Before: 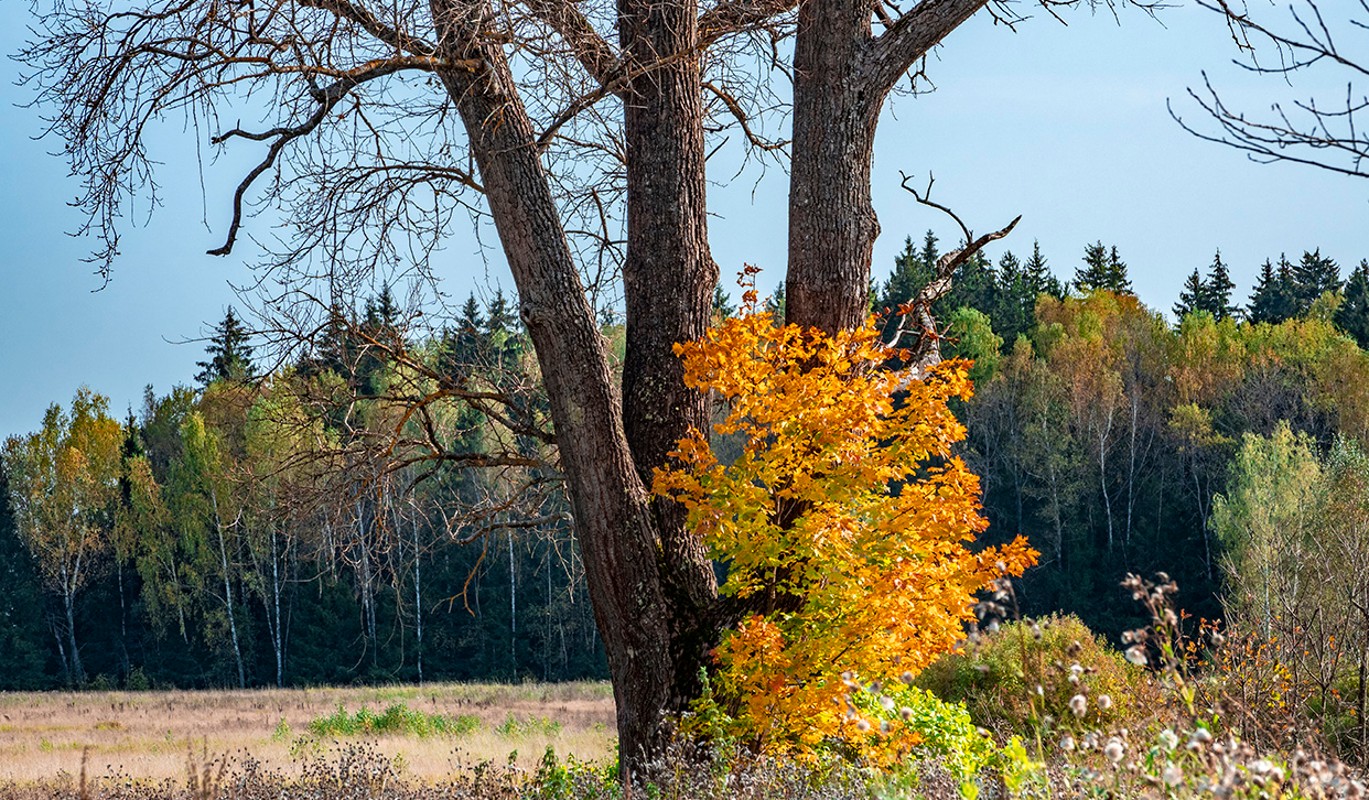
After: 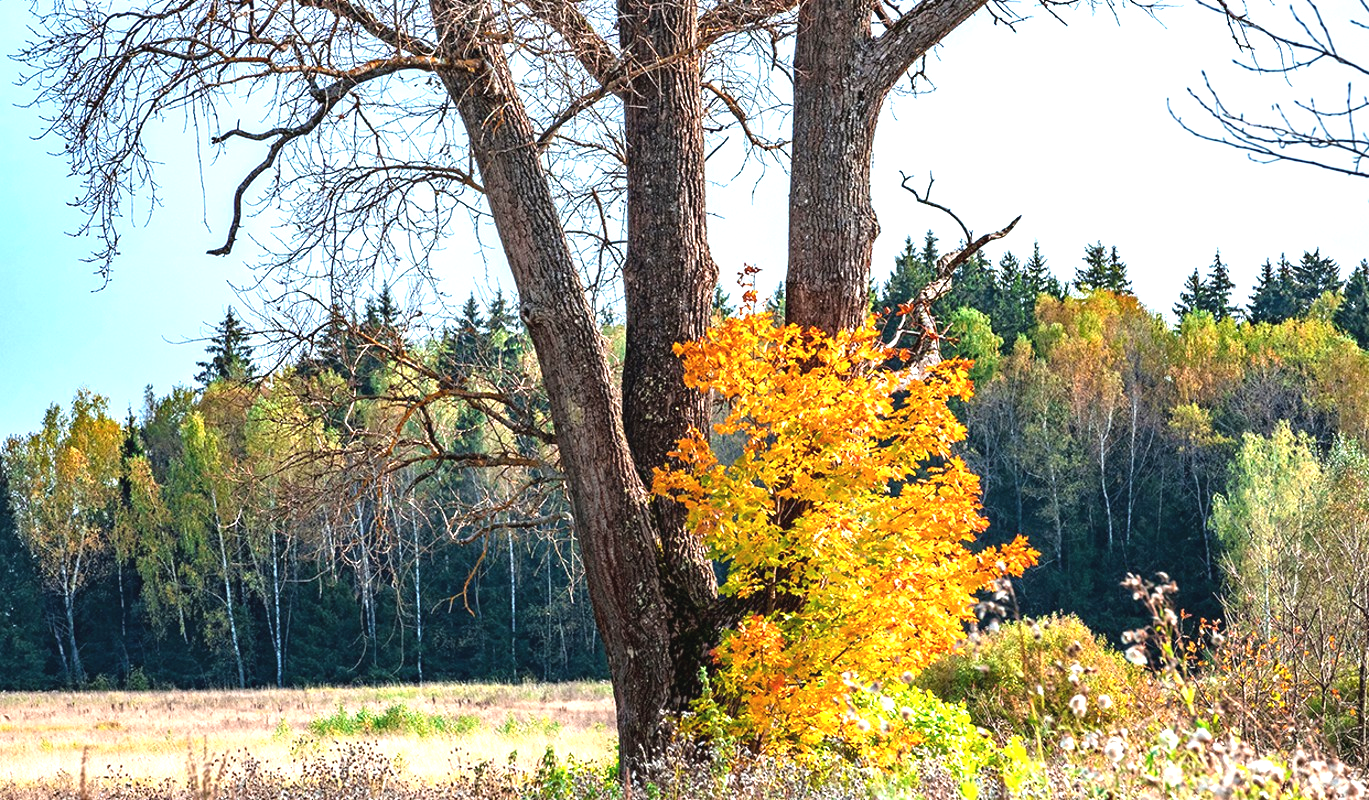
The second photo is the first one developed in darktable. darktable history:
exposure: black level correction -0.002, exposure 1.108 EV, compensate highlight preservation false
